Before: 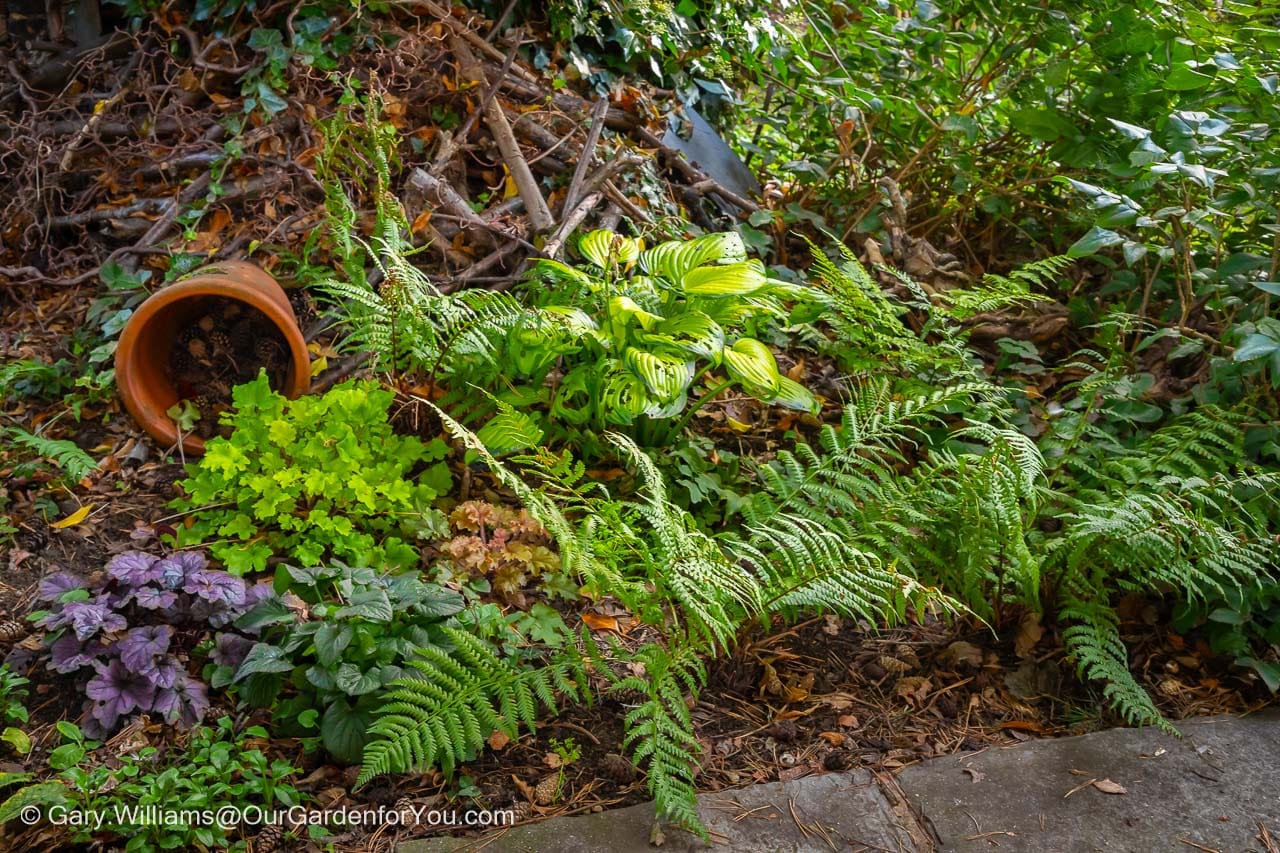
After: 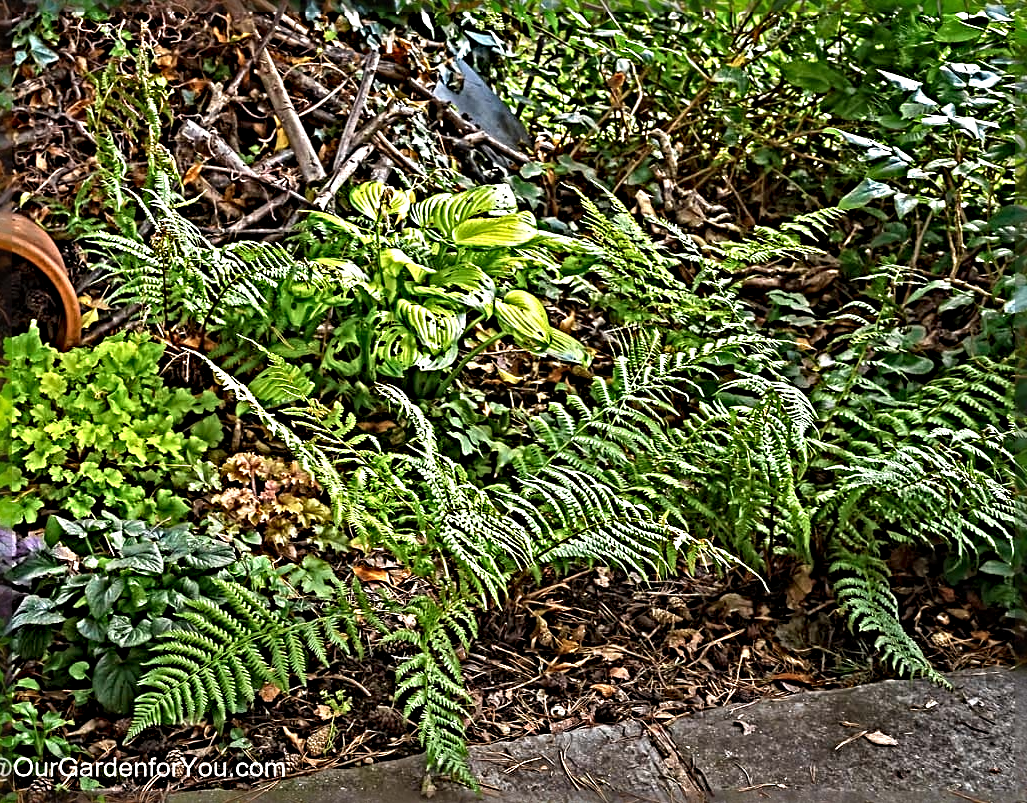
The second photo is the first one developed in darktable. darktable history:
crop and rotate: left 17.959%, top 5.771%, right 1.742%
sharpen: radius 6.3, amount 1.8, threshold 0
